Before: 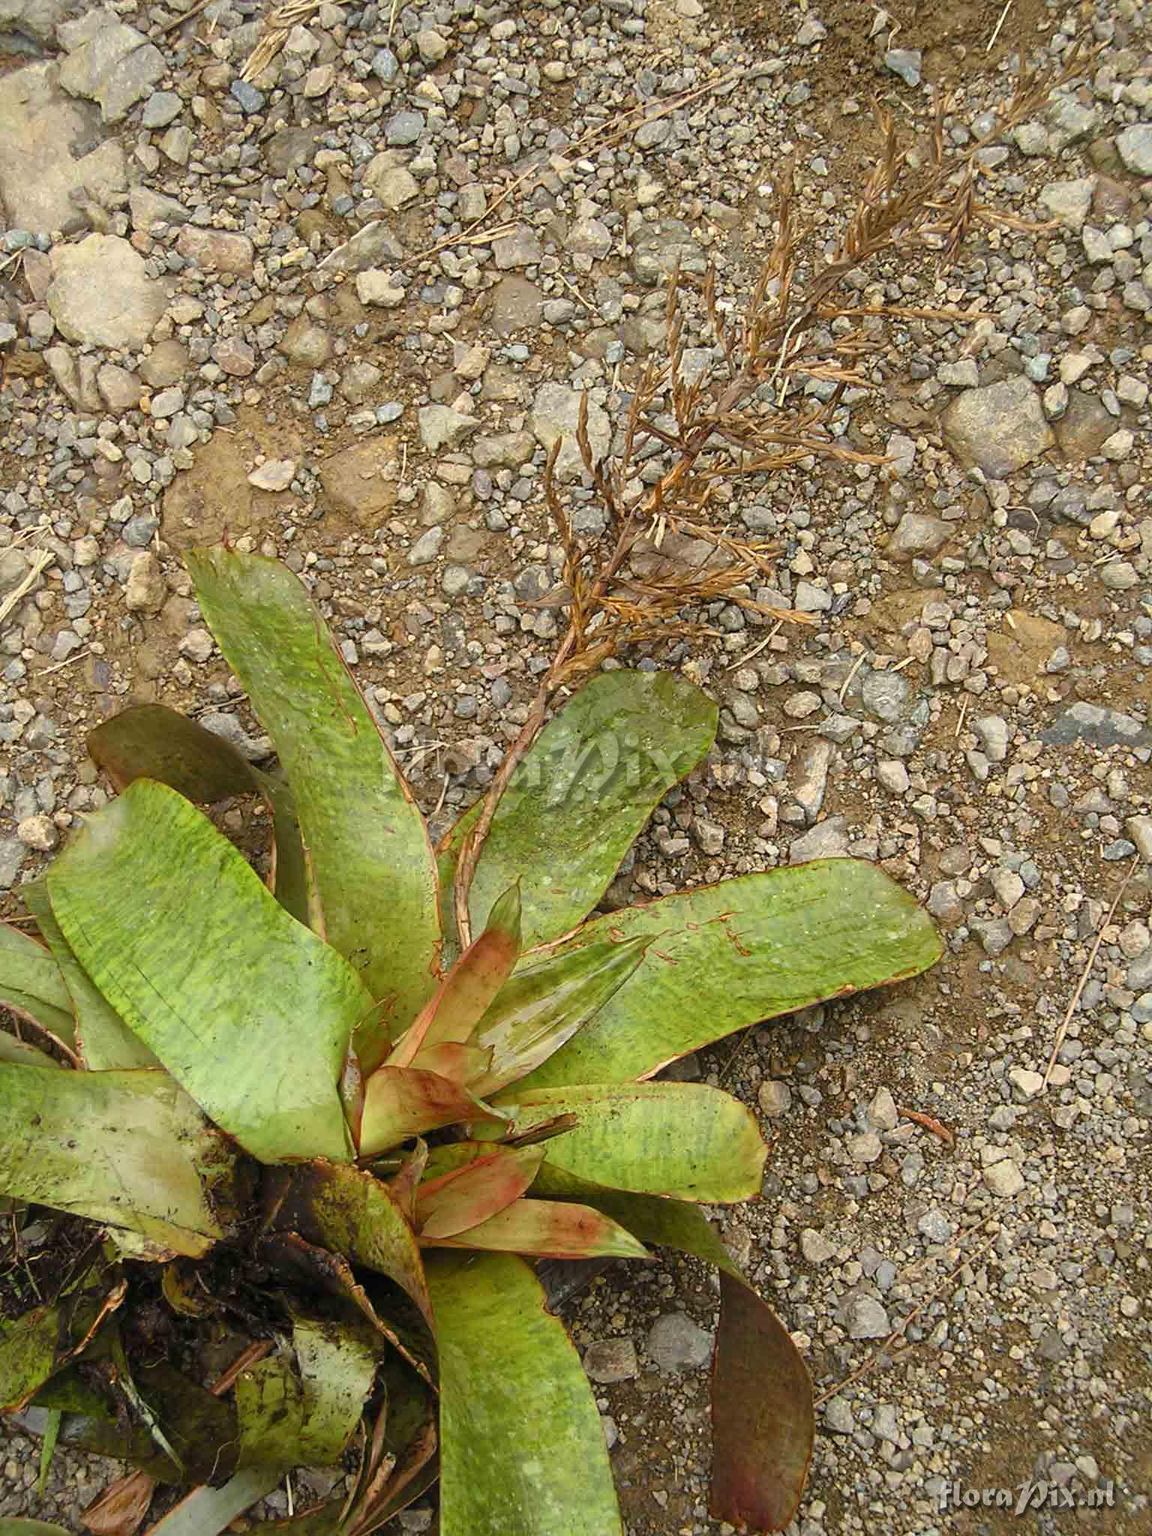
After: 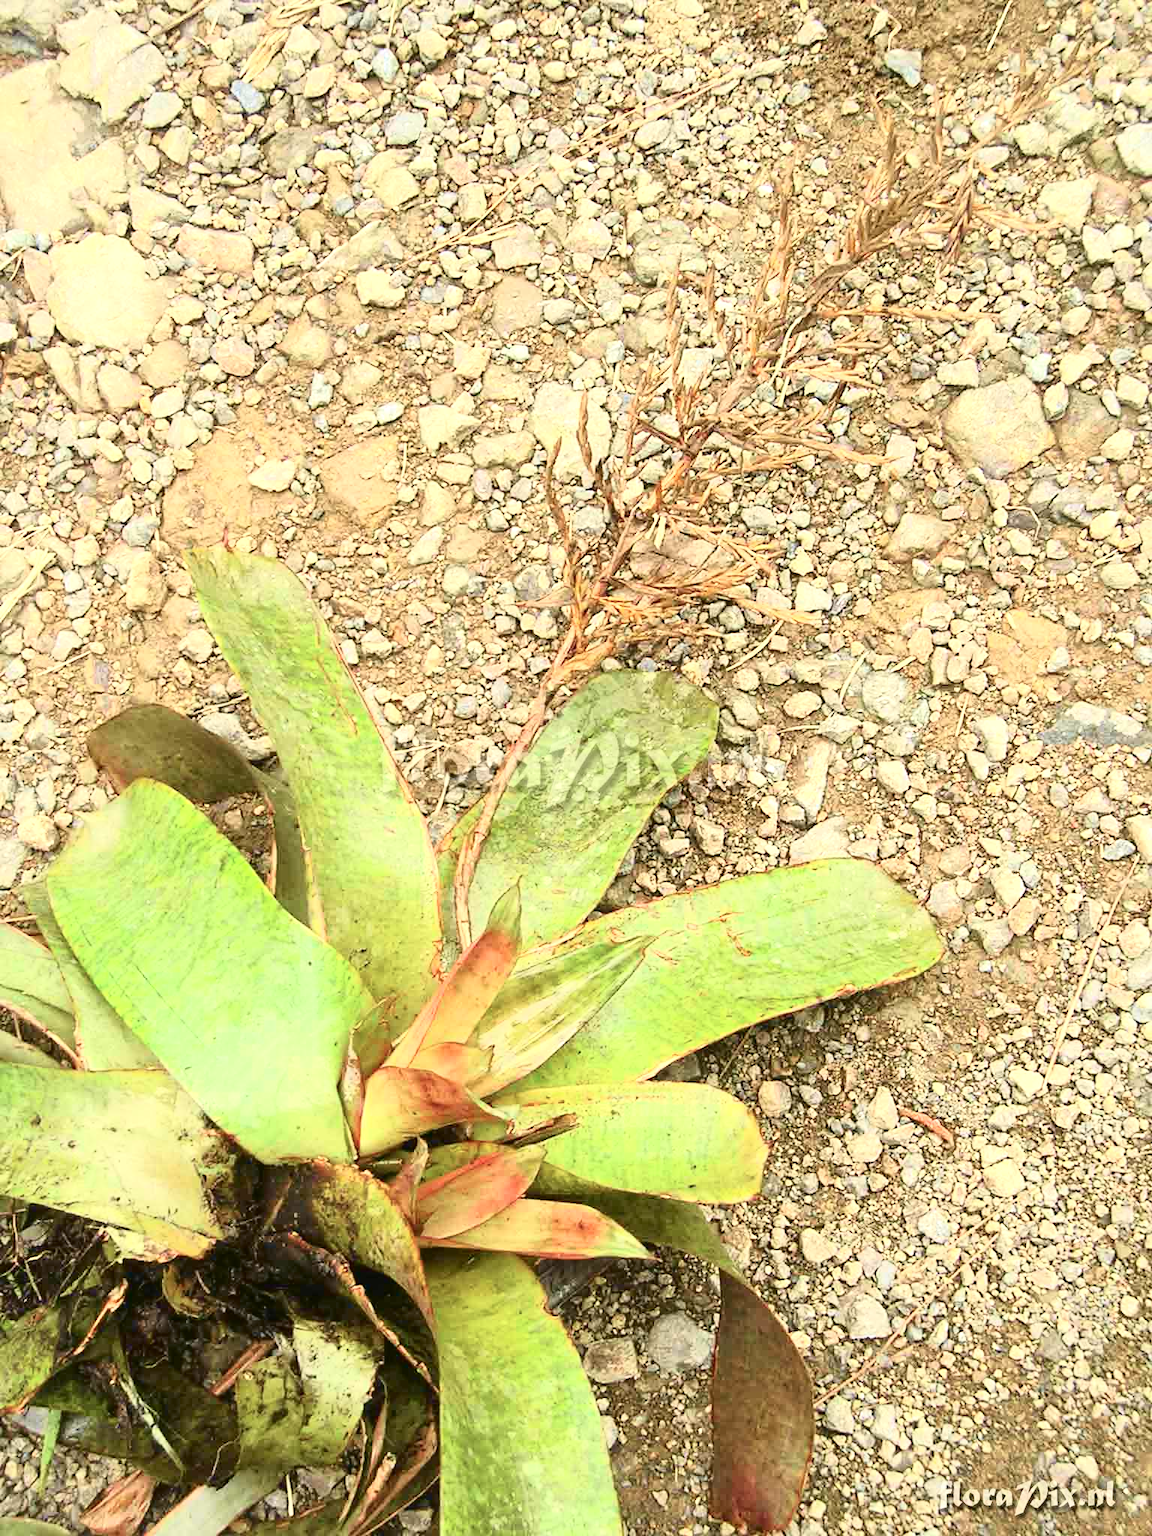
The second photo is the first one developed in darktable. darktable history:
tone curve: curves: ch0 [(0, 0.023) (0.087, 0.065) (0.184, 0.168) (0.45, 0.54) (0.57, 0.683) (0.706, 0.841) (0.877, 0.948) (1, 0.984)]; ch1 [(0, 0) (0.388, 0.369) (0.447, 0.447) (0.505, 0.5) (0.534, 0.535) (0.563, 0.563) (0.579, 0.59) (0.644, 0.663) (1, 1)]; ch2 [(0, 0) (0.301, 0.259) (0.385, 0.395) (0.492, 0.496) (0.518, 0.537) (0.583, 0.605) (0.673, 0.667) (1, 1)], color space Lab, independent channels, preserve colors none
exposure: exposure 0.935 EV, compensate highlight preservation false
